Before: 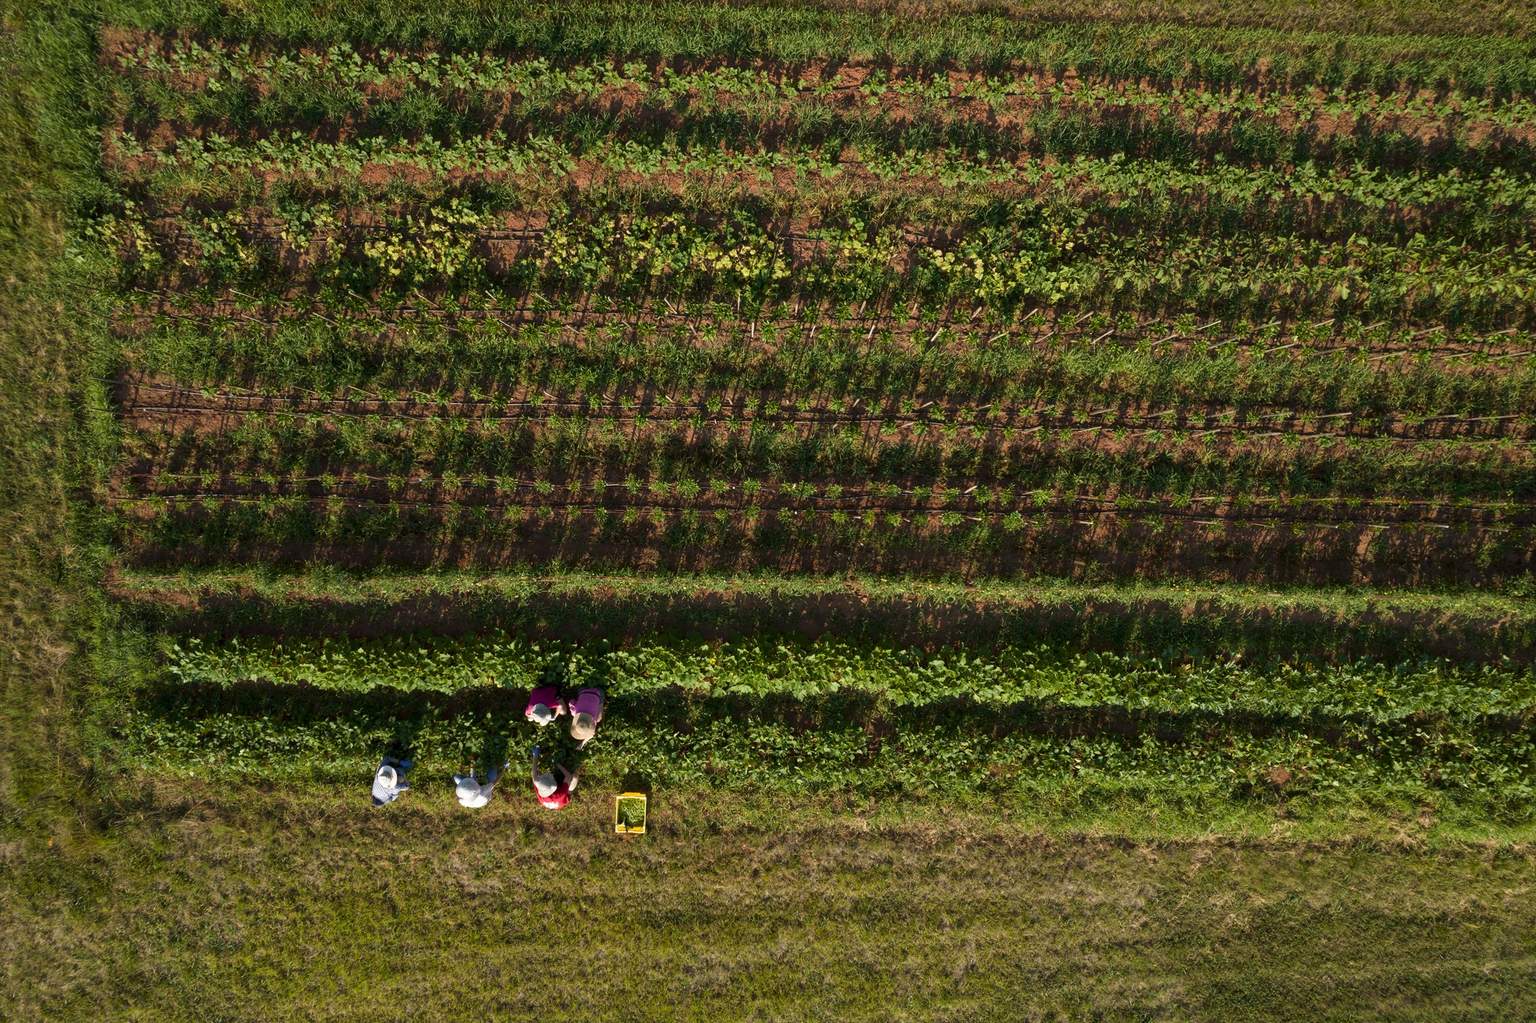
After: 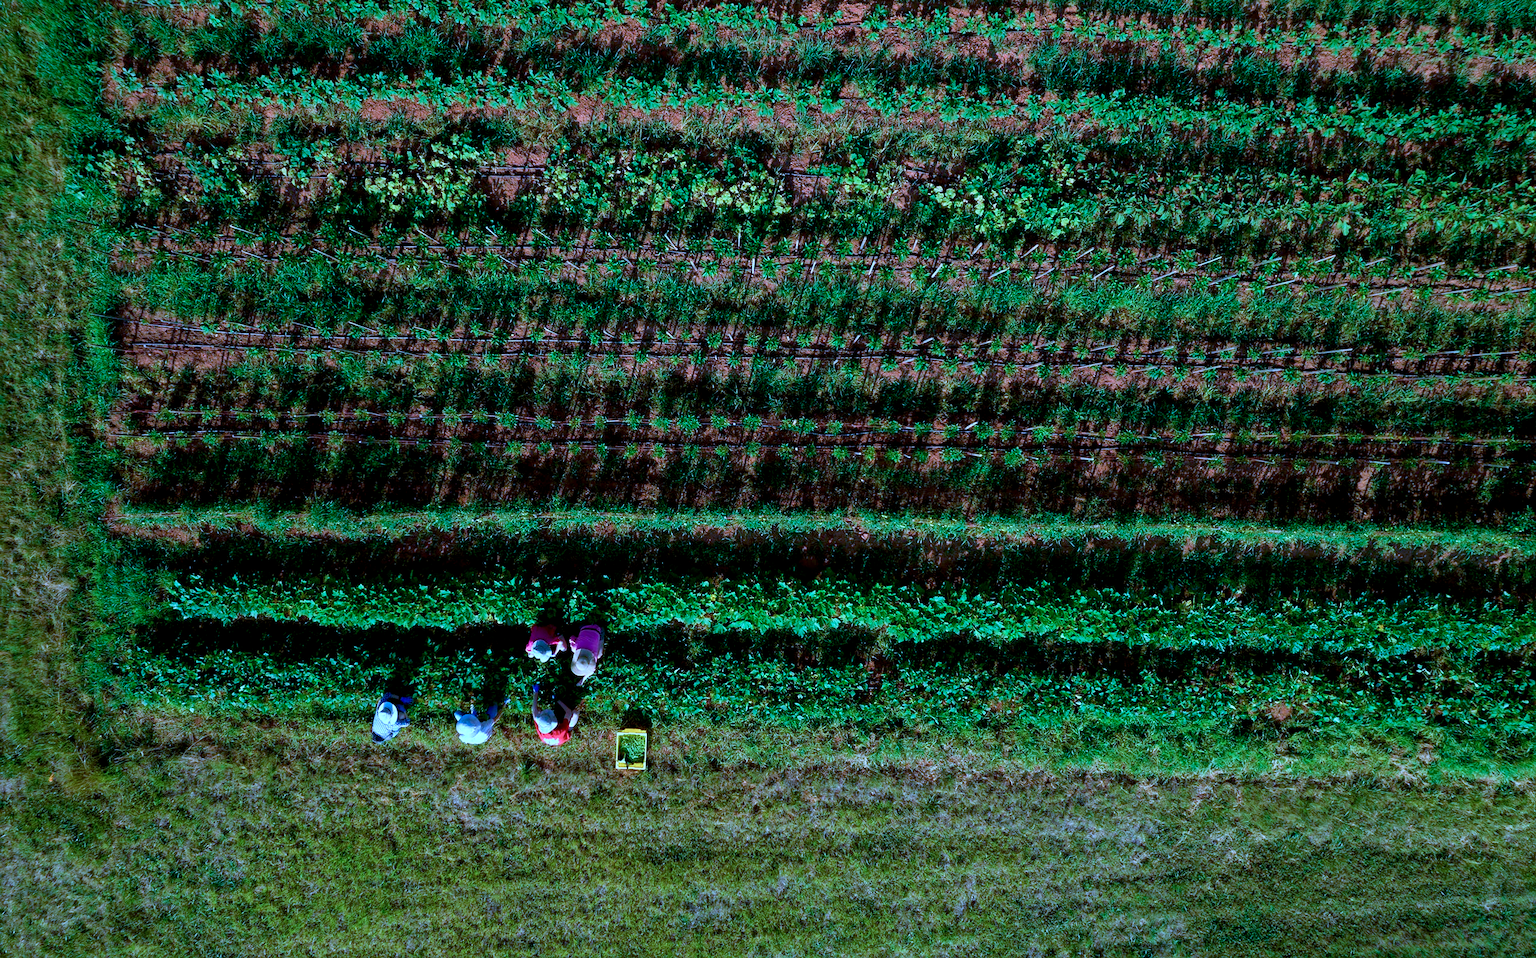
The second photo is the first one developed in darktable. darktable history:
color calibration: illuminant as shot in camera, x 0.464, y 0.419, temperature 2661.01 K
crop and rotate: top 6.276%
sharpen: radius 1.226, amount 0.298, threshold 0.086
exposure: black level correction 0.01, exposure 0.008 EV, compensate highlight preservation false
velvia: on, module defaults
tone equalizer: edges refinement/feathering 500, mask exposure compensation -1.57 EV, preserve details no
